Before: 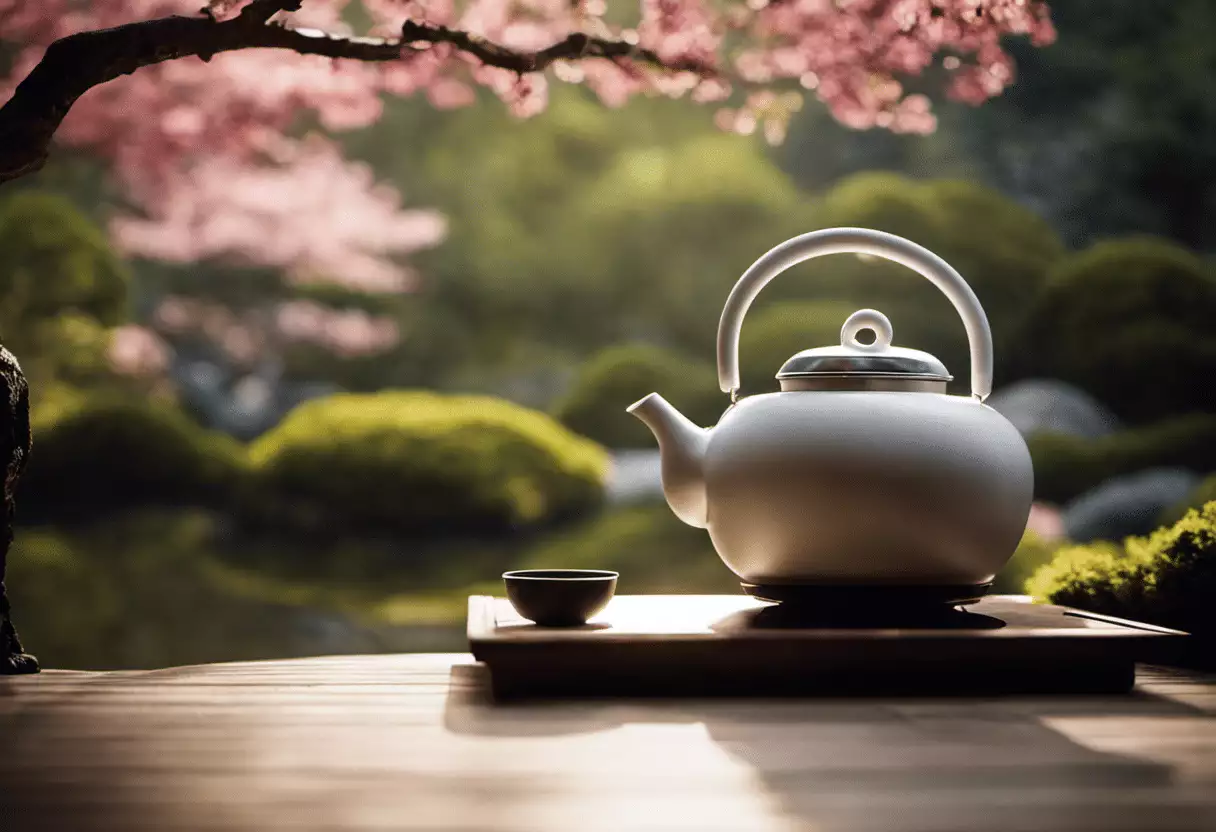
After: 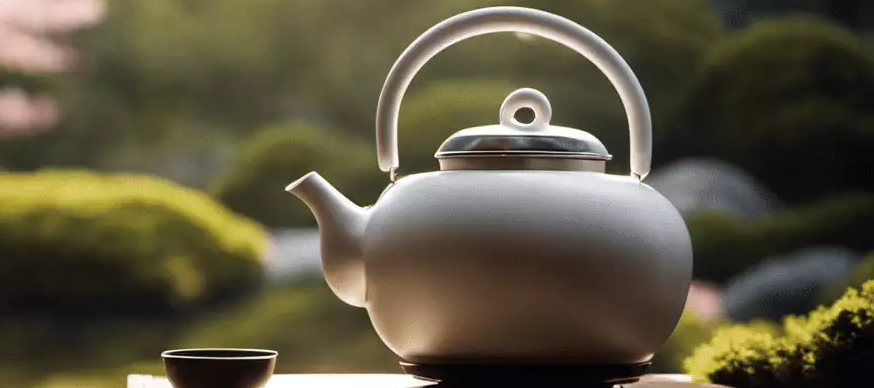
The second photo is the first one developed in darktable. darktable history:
tone equalizer: edges refinement/feathering 500, mask exposure compensation -1.57 EV, preserve details no
crop and rotate: left 28.082%, top 26.6%, bottom 26.721%
